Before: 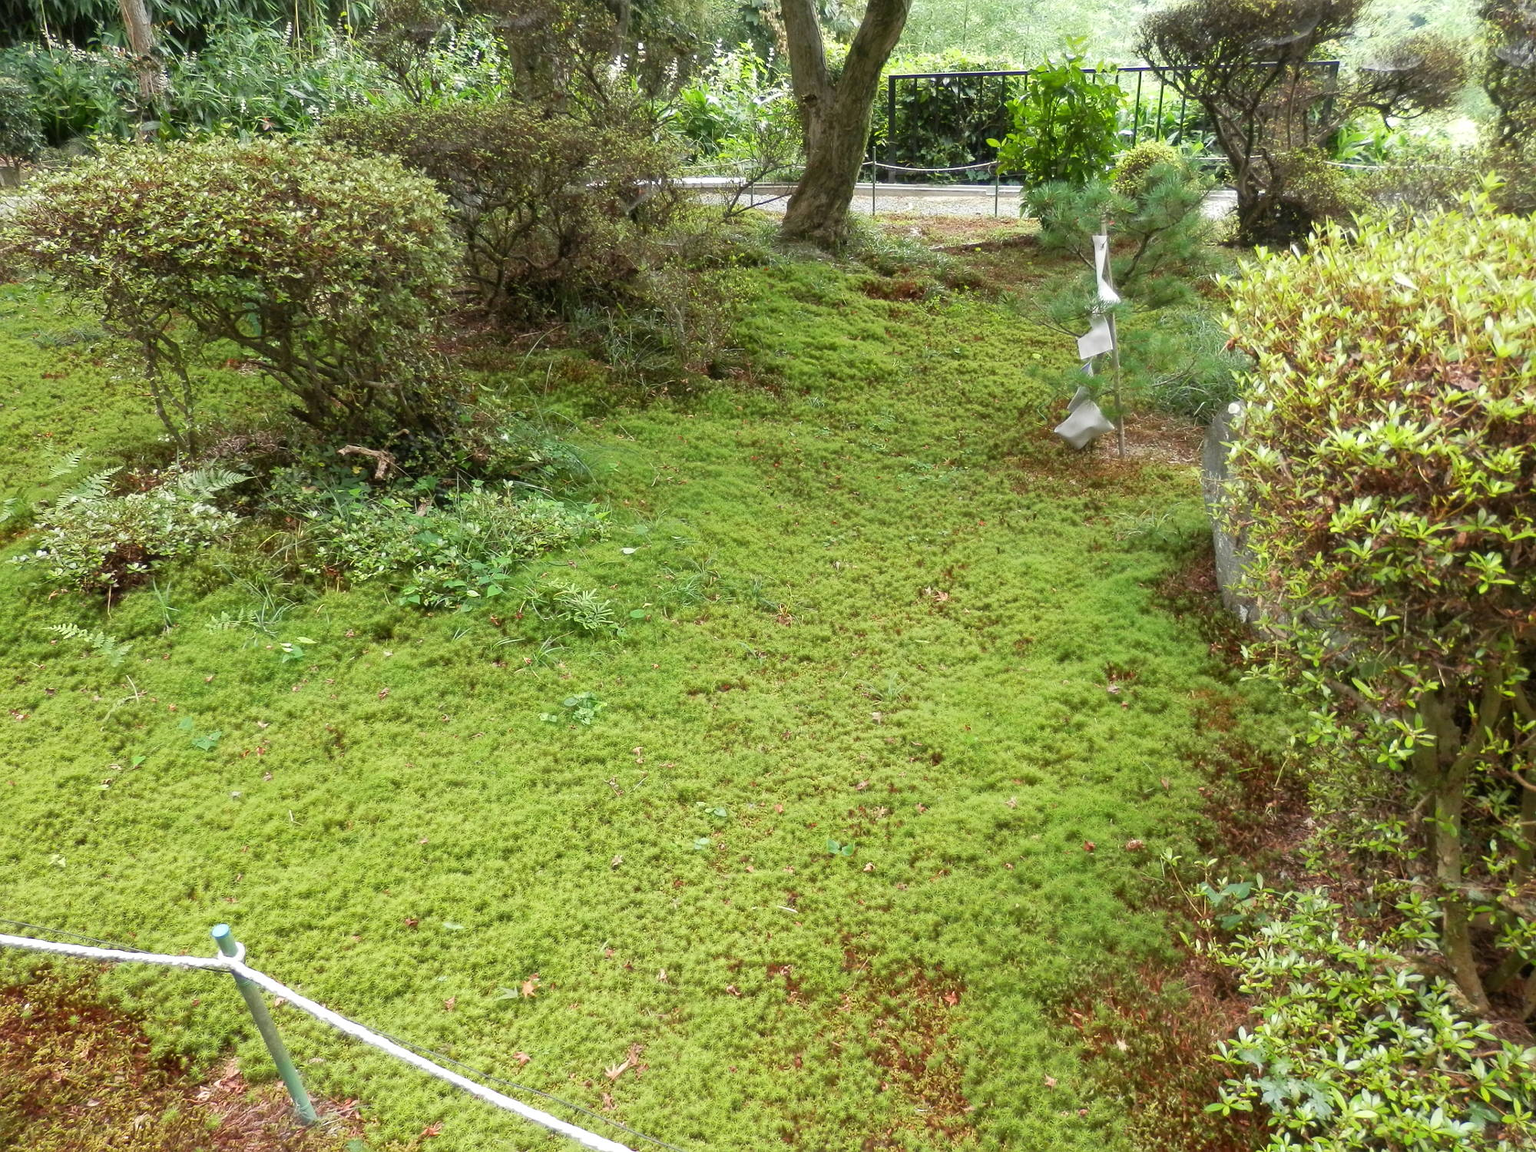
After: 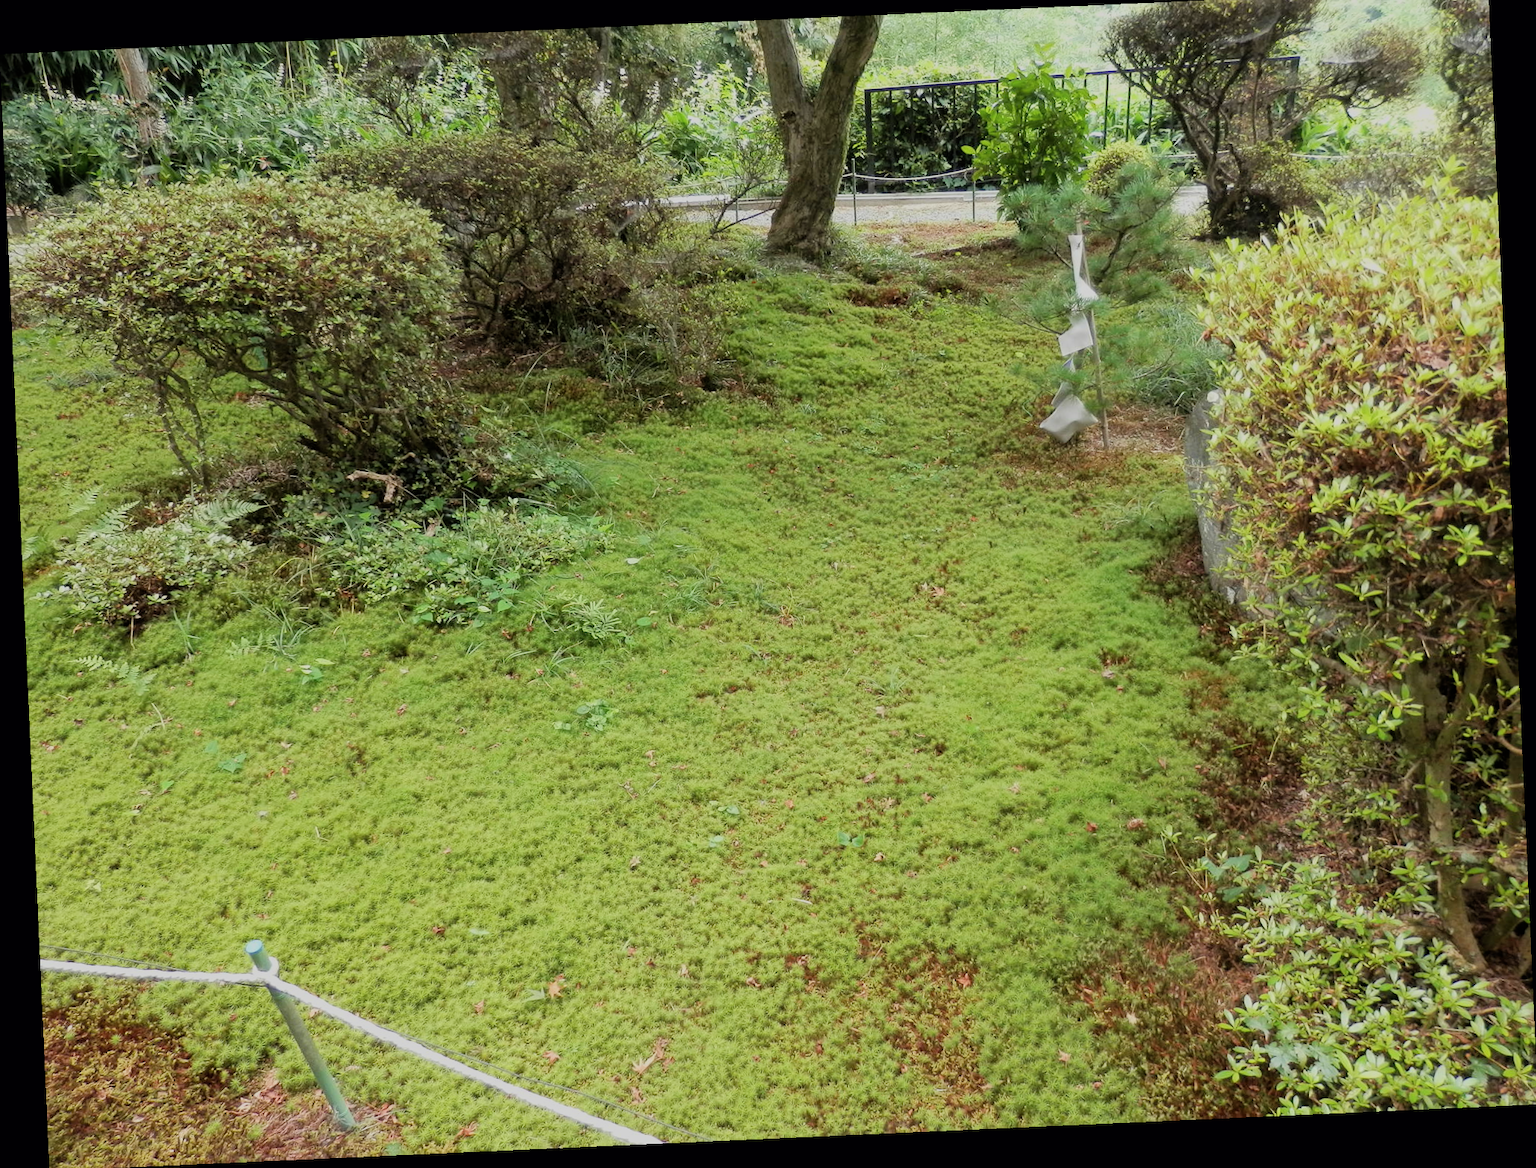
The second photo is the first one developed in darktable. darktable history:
filmic rgb: black relative exposure -7.48 EV, white relative exposure 4.83 EV, hardness 3.4, color science v6 (2022)
rotate and perspective: rotation -2.56°, automatic cropping off
crop: top 1.049%, right 0.001%
contrast brightness saturation: saturation -0.05
